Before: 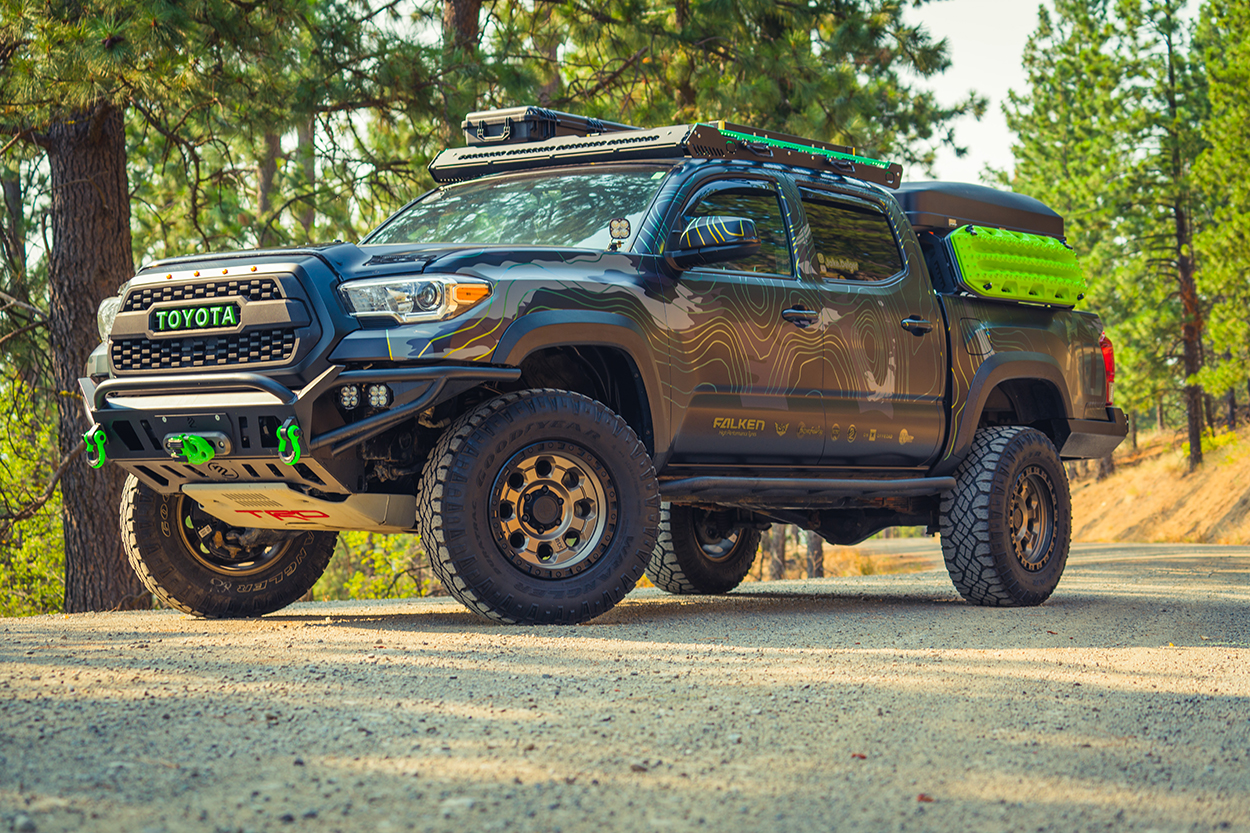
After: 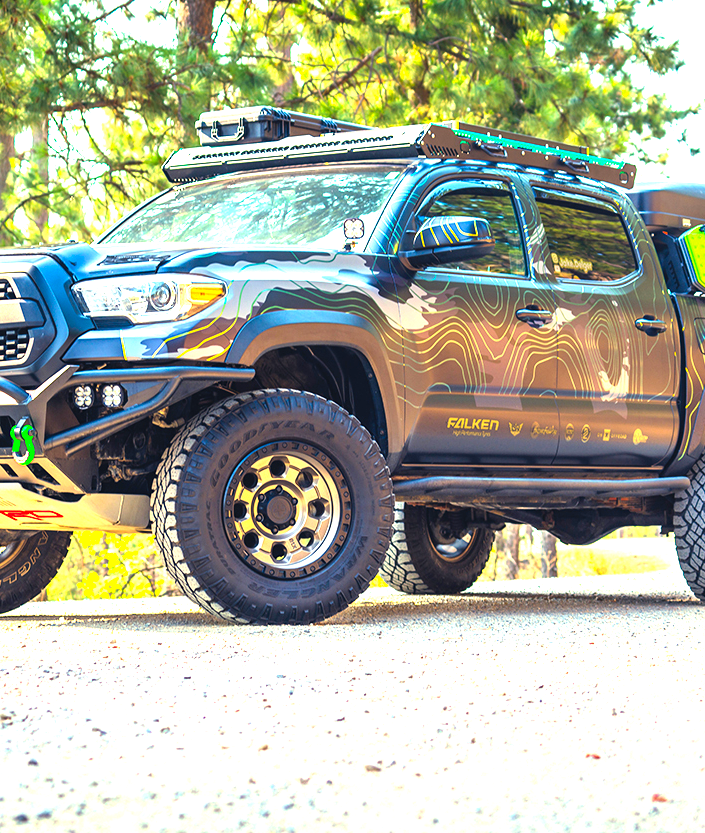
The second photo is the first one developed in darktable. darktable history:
crop: left 21.318%, right 22.269%
levels: levels [0, 0.281, 0.562]
